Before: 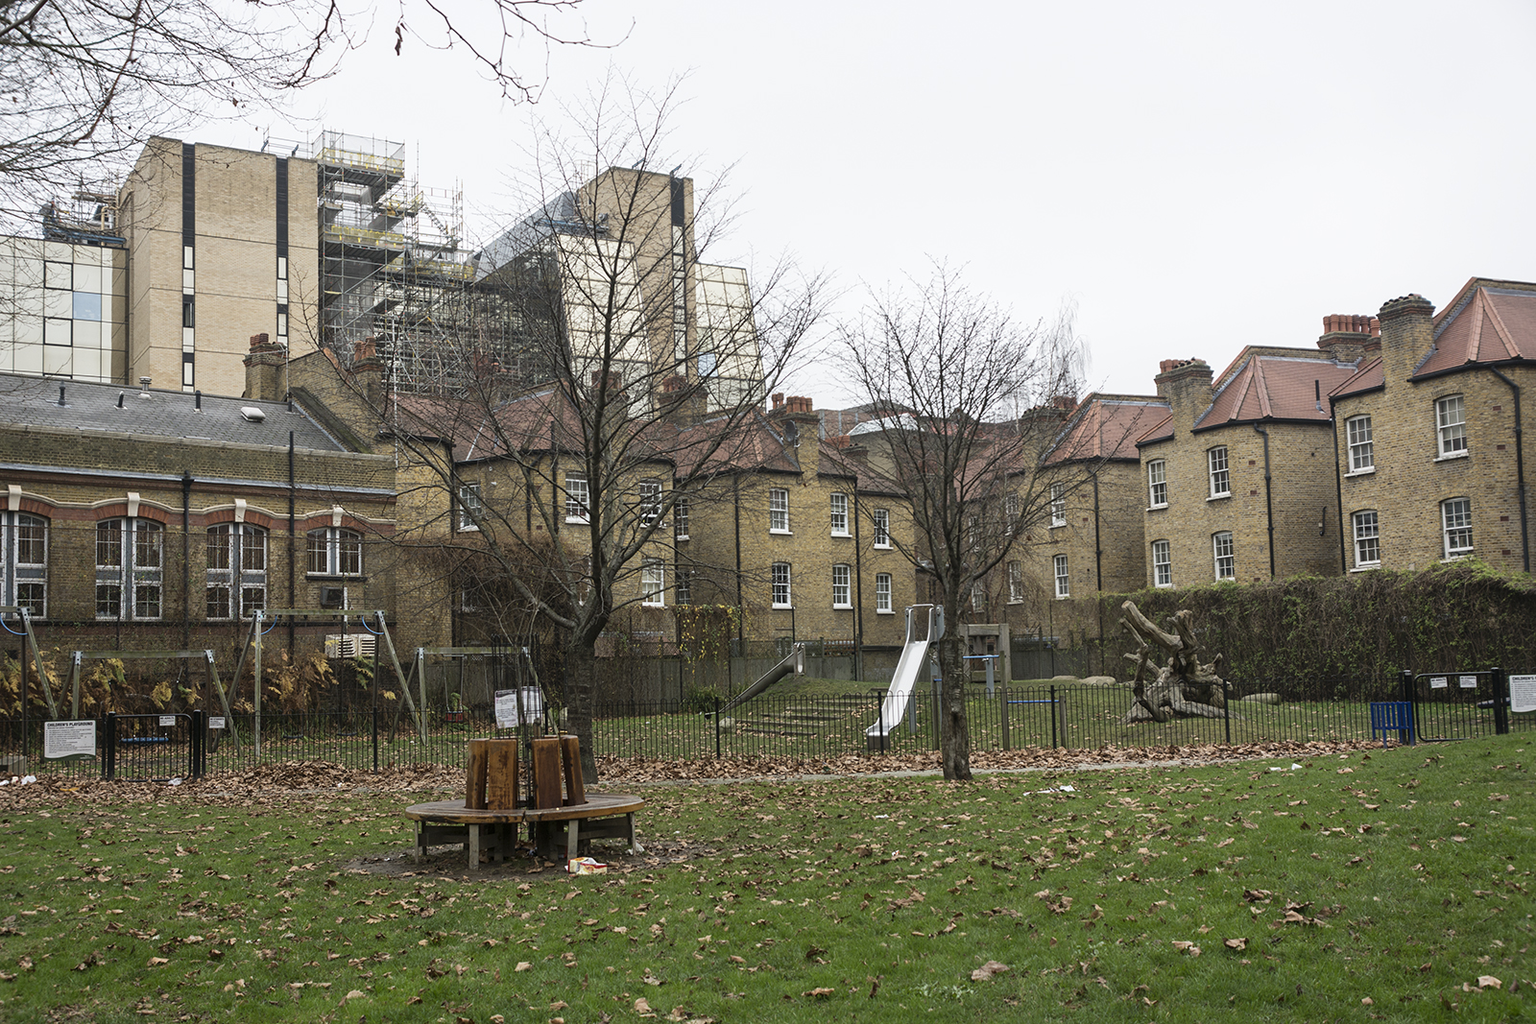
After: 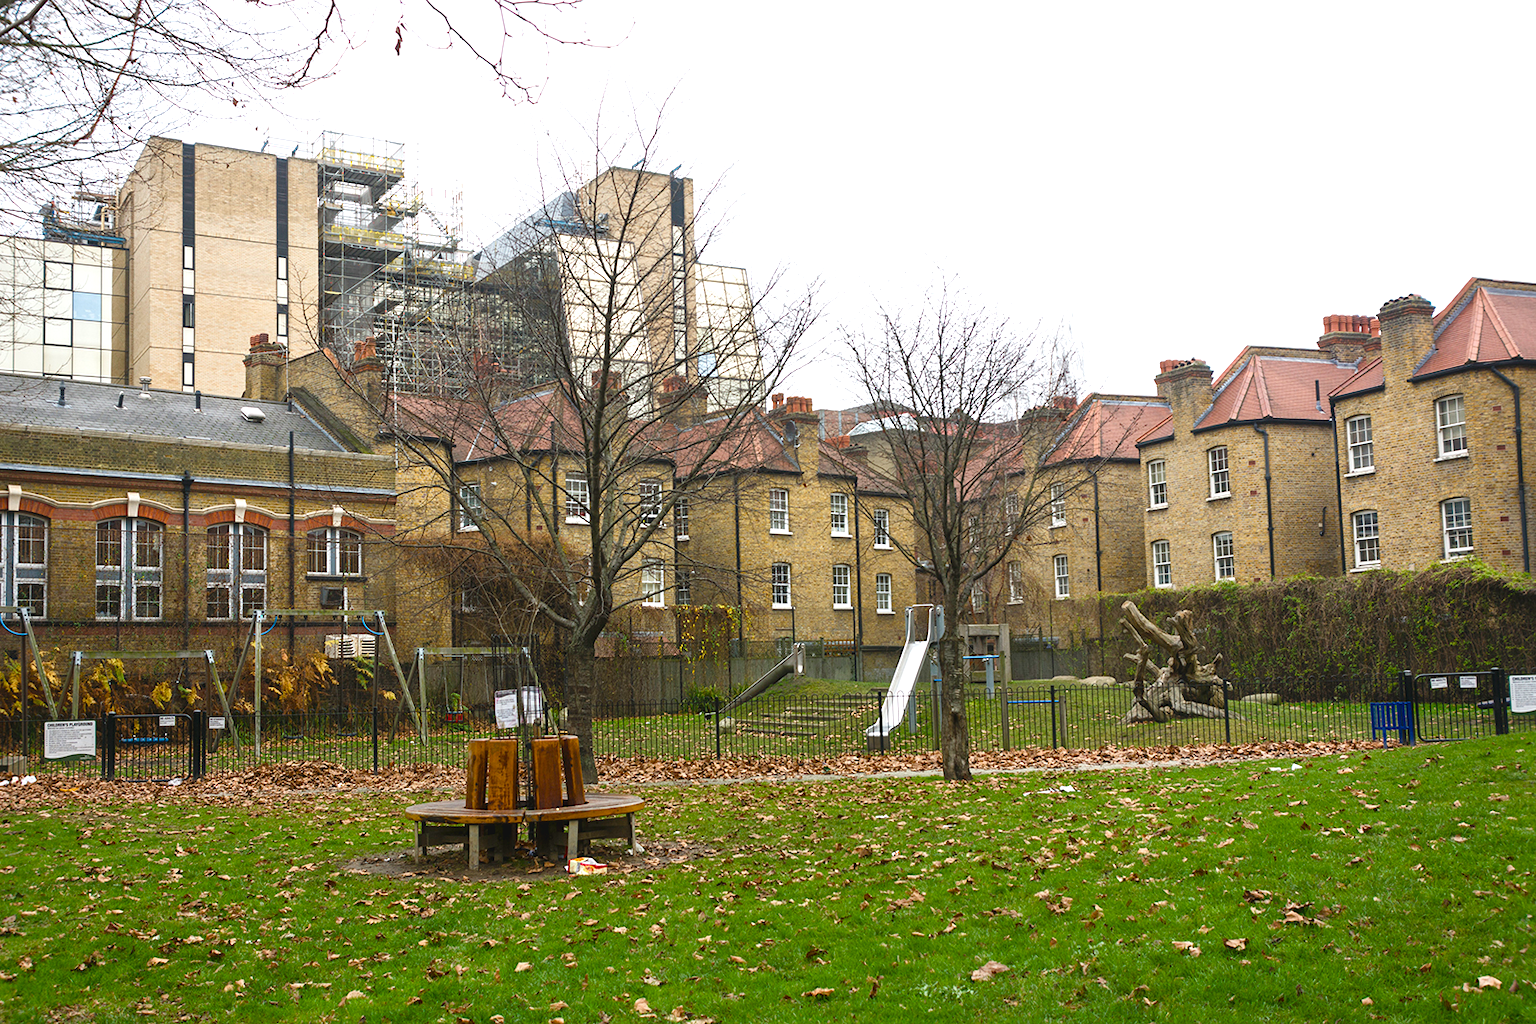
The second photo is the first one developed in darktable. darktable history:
color balance rgb: power › luminance 3.027%, power › hue 233.38°, global offset › luminance 0.483%, perceptual saturation grading › global saturation 39.299%, perceptual saturation grading › highlights -25.365%, perceptual saturation grading › mid-tones 35.587%, perceptual saturation grading › shadows 34.774%, global vibrance 2.534%
exposure: black level correction 0.001, exposure 0.499 EV, compensate exposure bias true, compensate highlight preservation false
local contrast: mode bilateral grid, contrast 20, coarseness 51, detail 102%, midtone range 0.2
